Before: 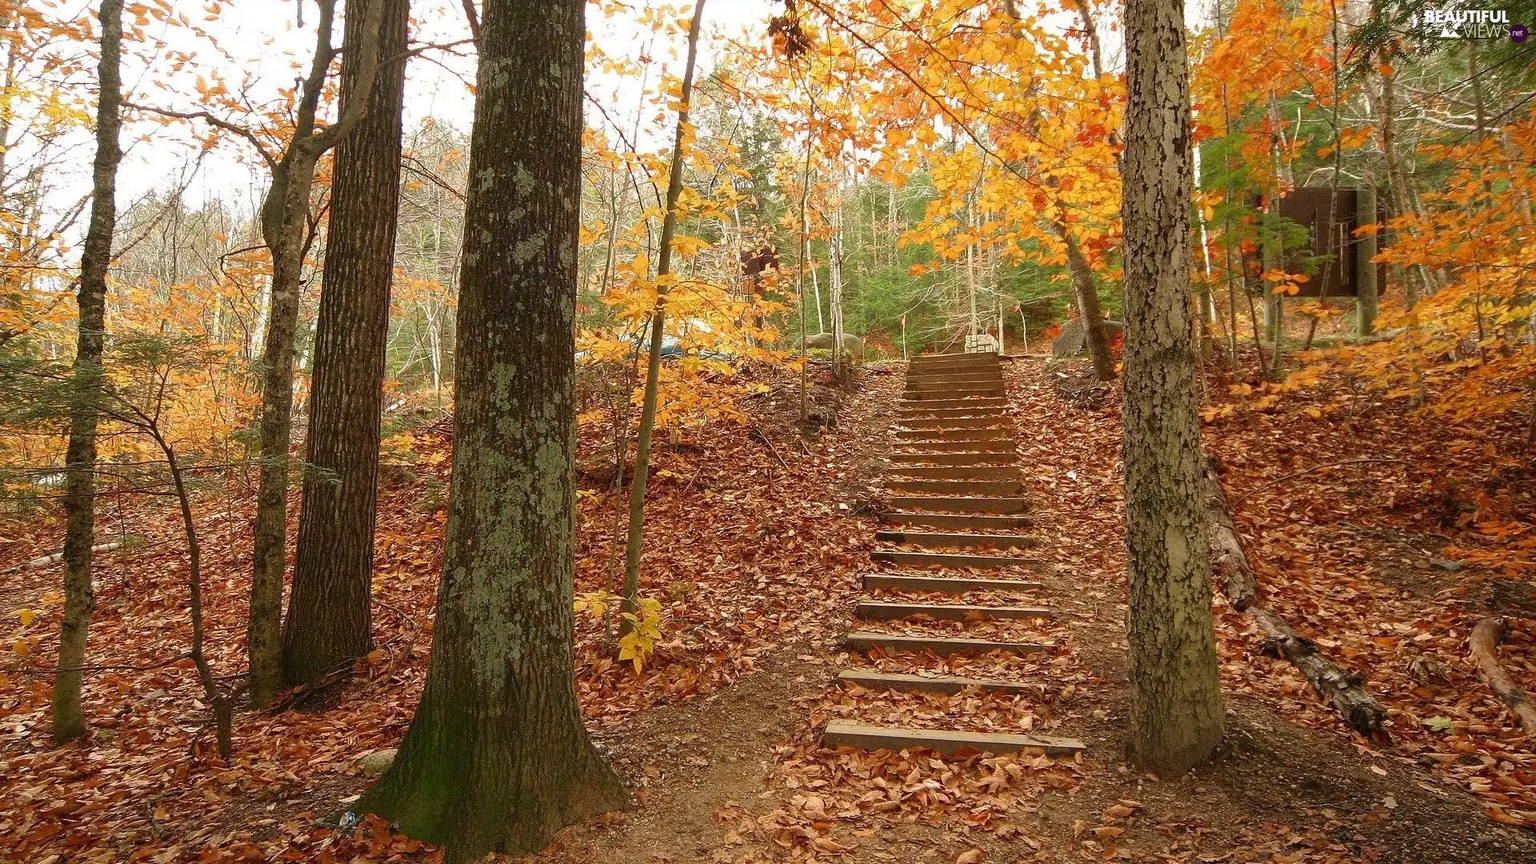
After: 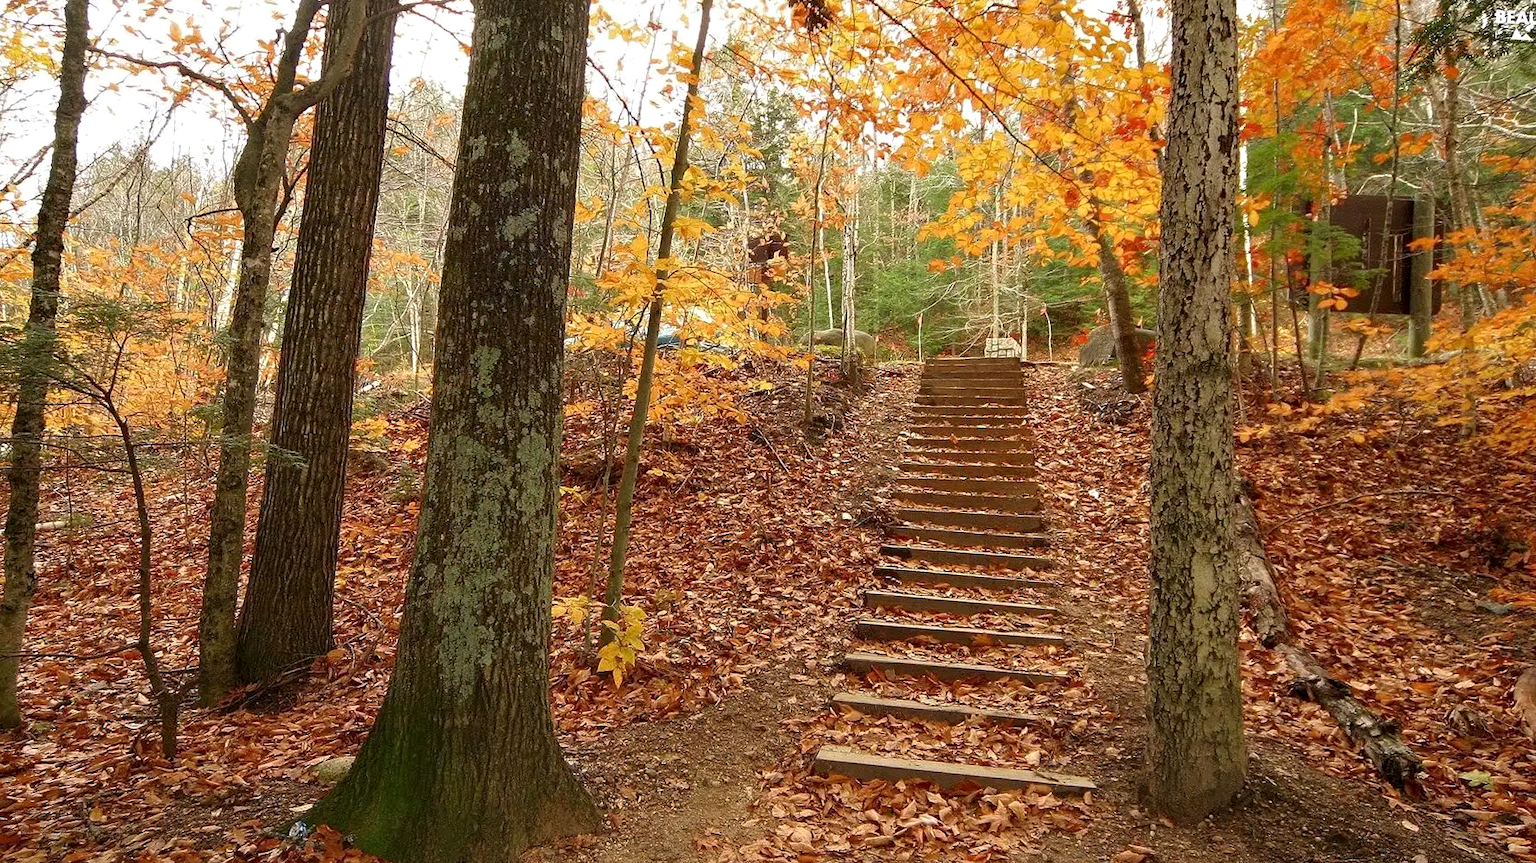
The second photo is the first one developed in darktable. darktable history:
crop and rotate: angle -2.51°
contrast equalizer: octaves 7, y [[0.6 ×6], [0.55 ×6], [0 ×6], [0 ×6], [0 ×6]], mix 0.29
